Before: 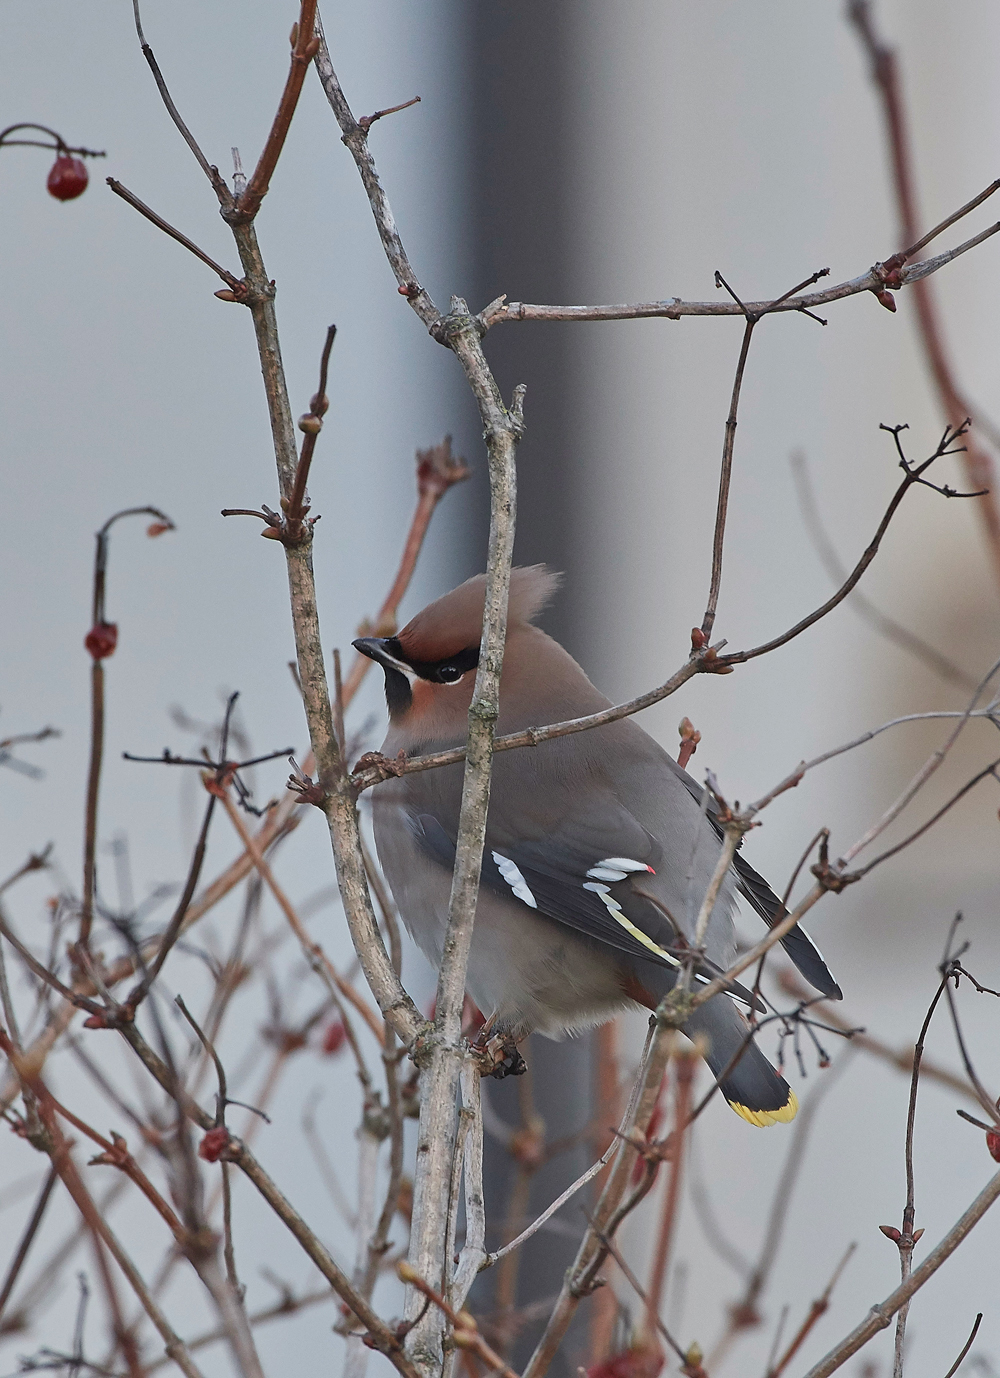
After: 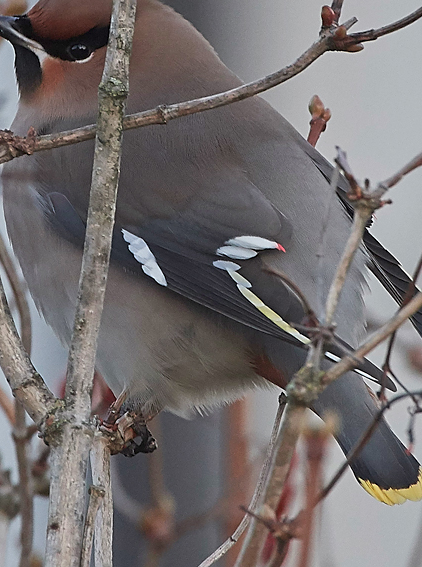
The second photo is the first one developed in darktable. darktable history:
sharpen: amount 0.205
crop: left 37.087%, top 45.185%, right 20.641%, bottom 13.646%
